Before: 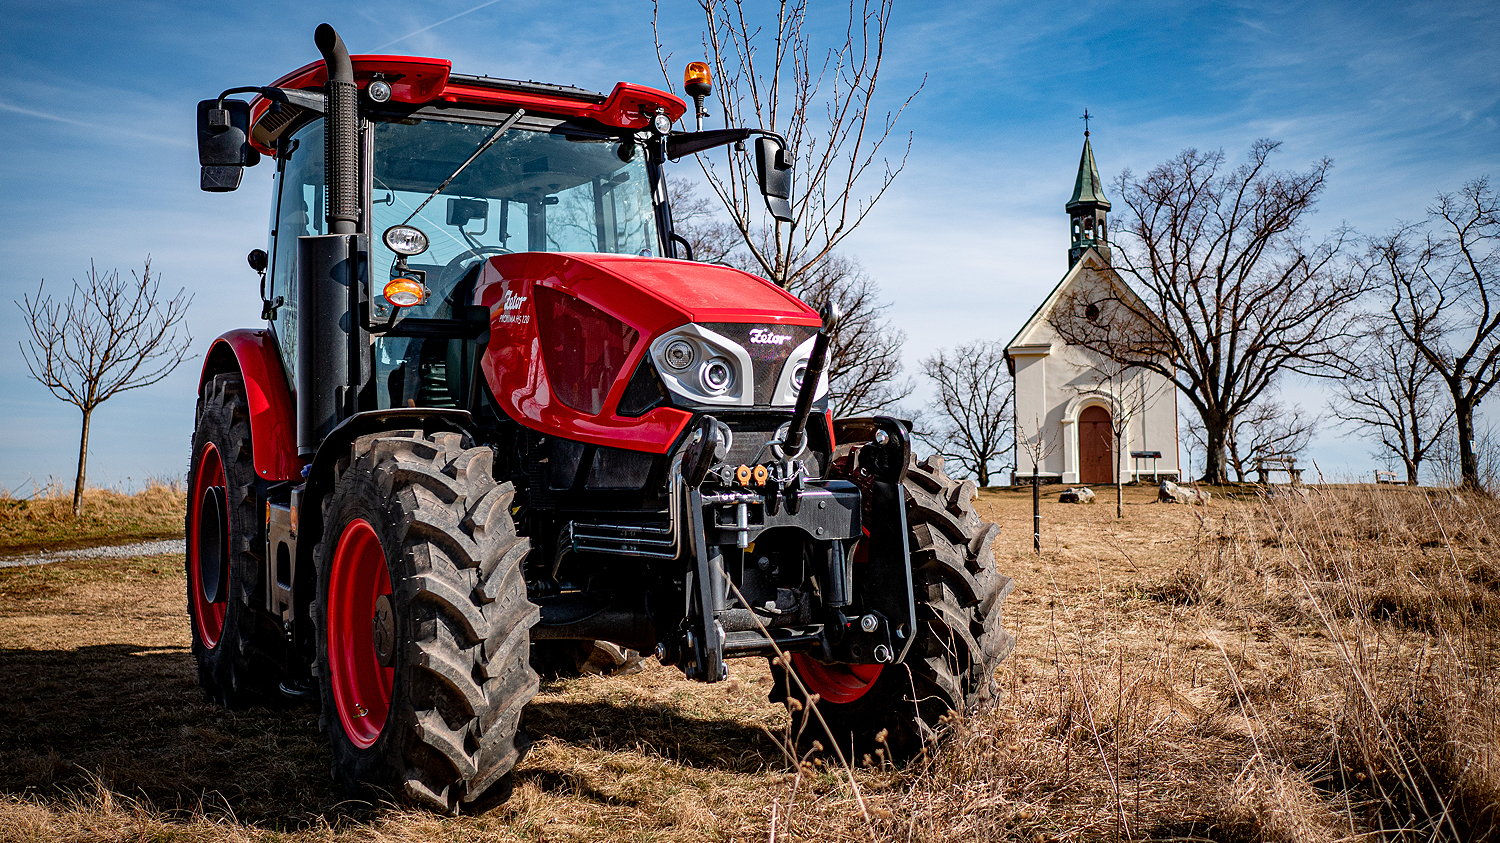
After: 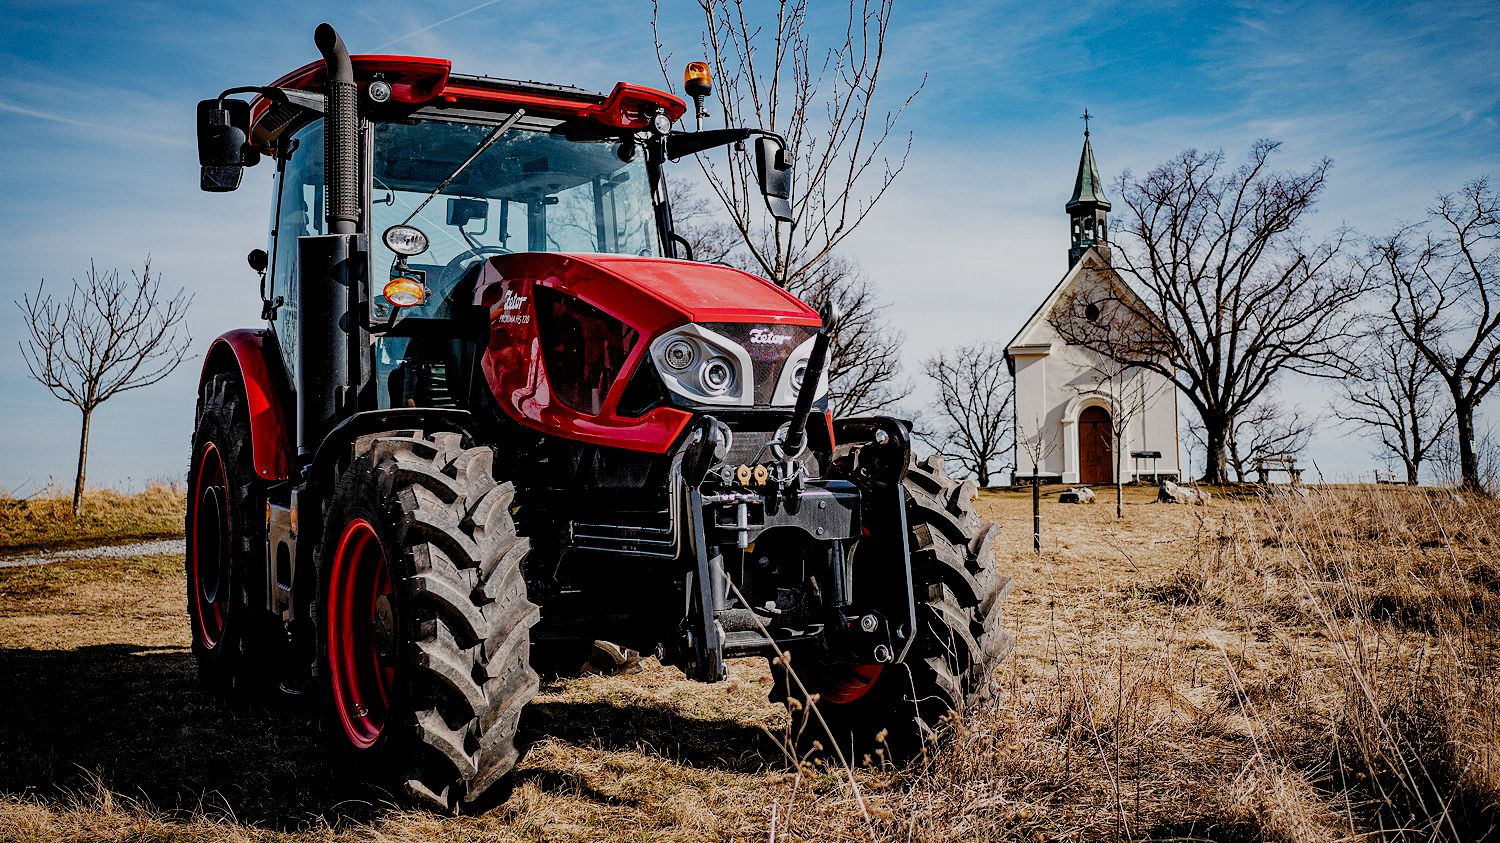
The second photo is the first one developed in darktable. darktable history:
filmic rgb: black relative exposure -5.12 EV, white relative exposure 3.96 EV, hardness 2.89, contrast 1.097, preserve chrominance no, color science v4 (2020), contrast in shadows soft, contrast in highlights soft
